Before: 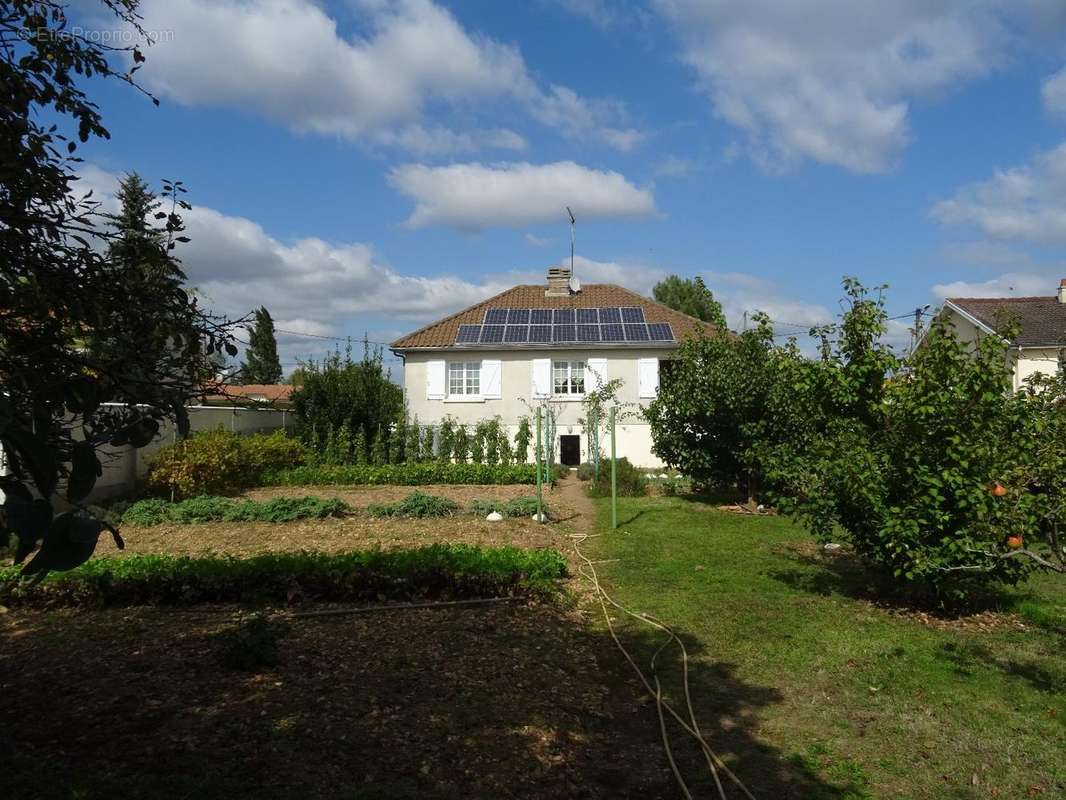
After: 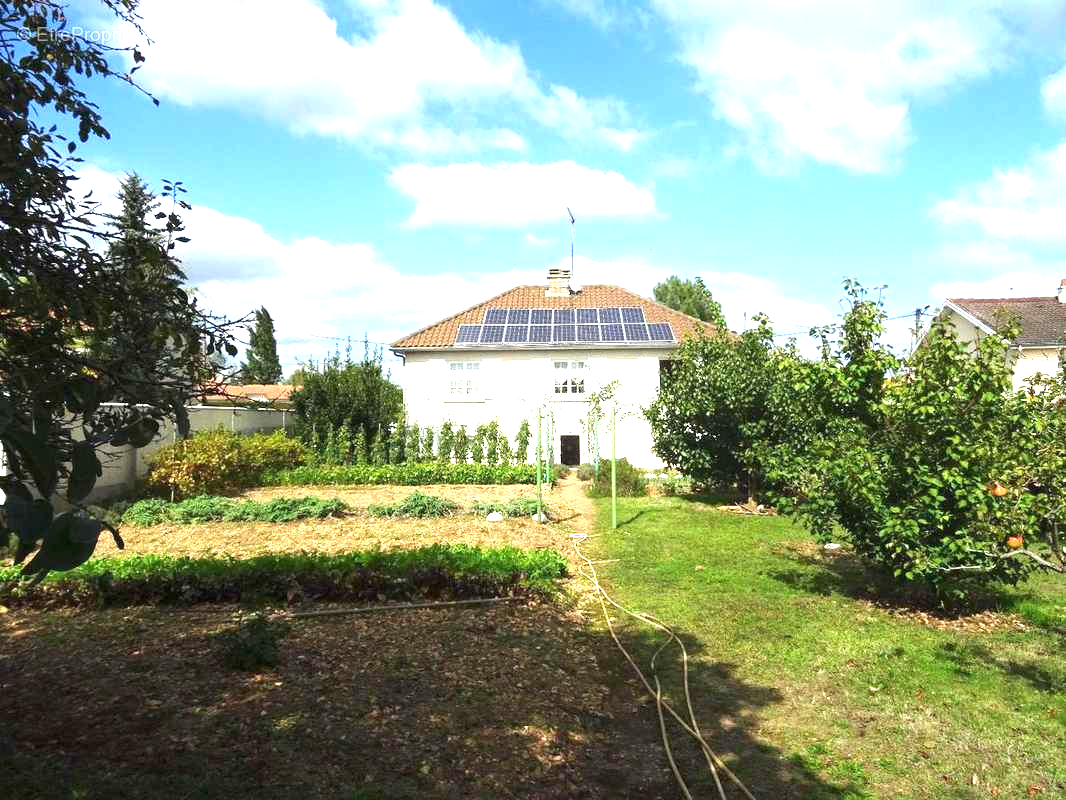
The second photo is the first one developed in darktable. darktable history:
exposure: black level correction 0, exposure 1.998 EV, compensate highlight preservation false
